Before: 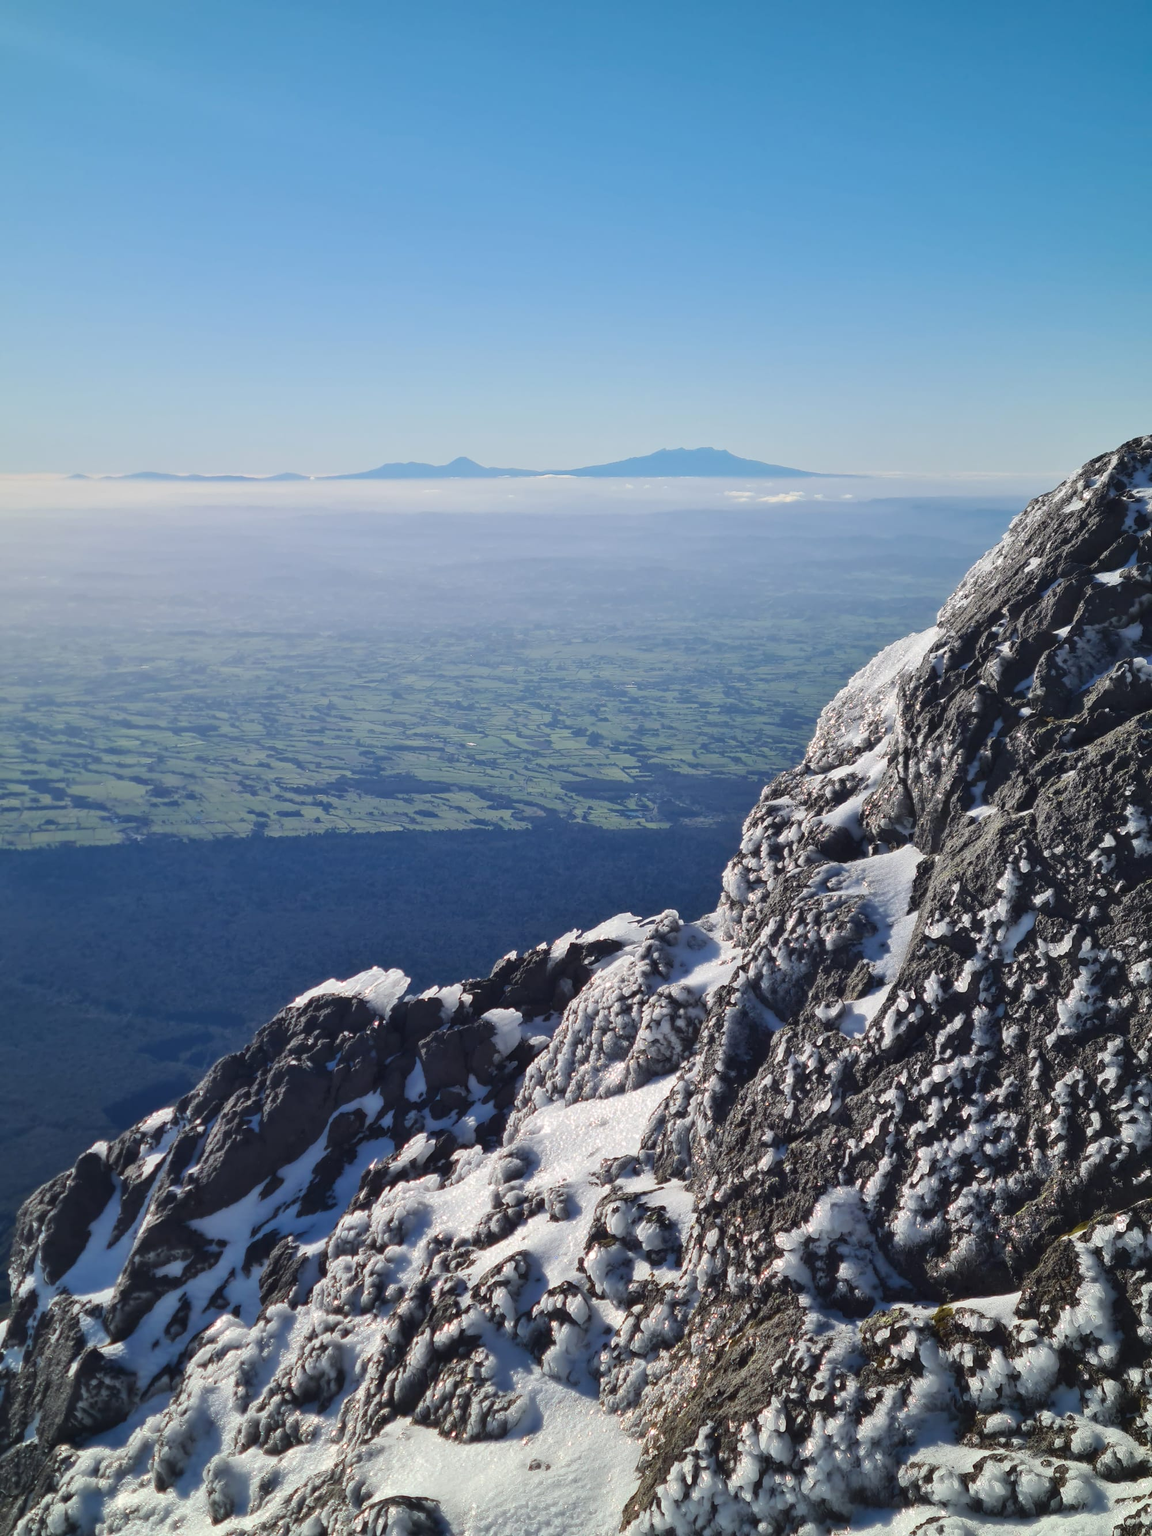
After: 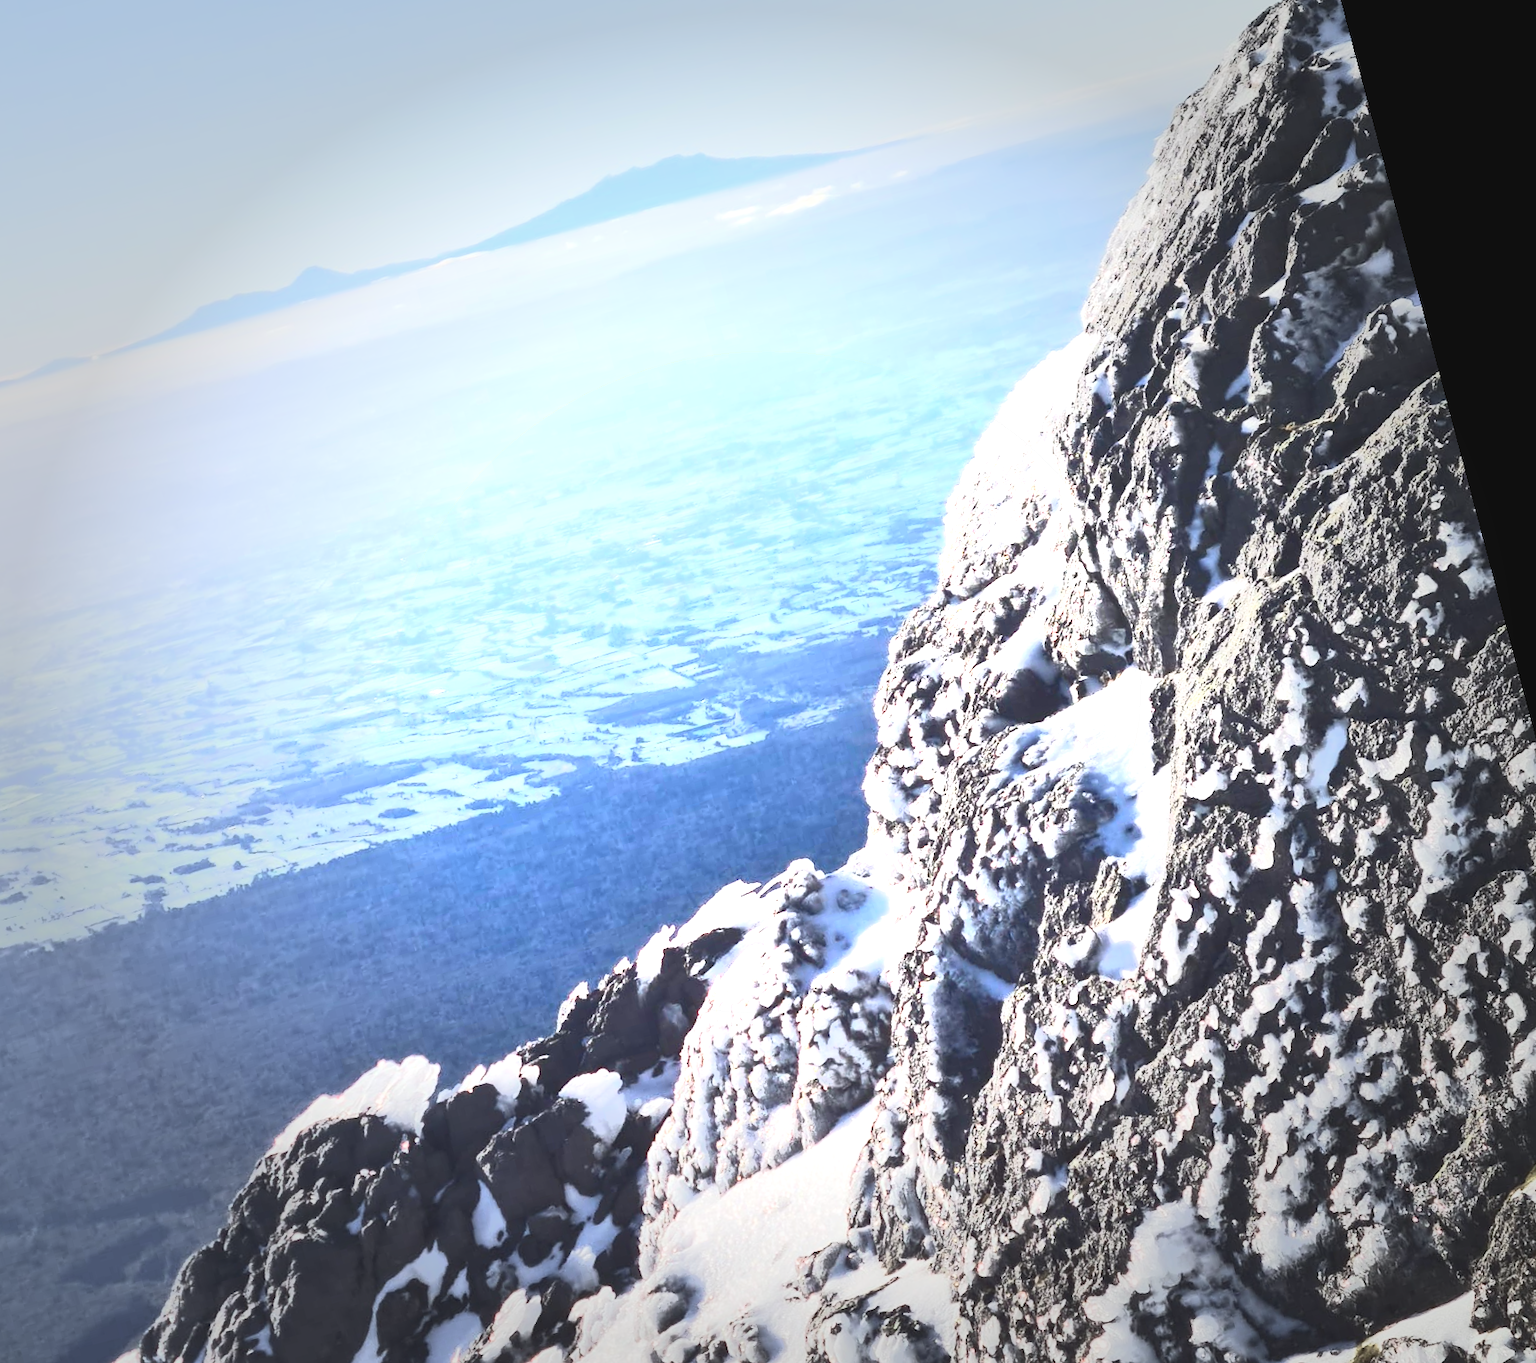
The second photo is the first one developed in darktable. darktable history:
crop: left 17.582%, bottom 0.031%
tone curve: curves: ch0 [(0, 0.081) (0.483, 0.453) (0.881, 0.992)]
exposure: black level correction 0, exposure 2.088 EV, compensate exposure bias true, compensate highlight preservation false
vignetting: fall-off start 48.41%, automatic ratio true, width/height ratio 1.29, unbound false
rotate and perspective: rotation -14.8°, crop left 0.1, crop right 0.903, crop top 0.25, crop bottom 0.748
